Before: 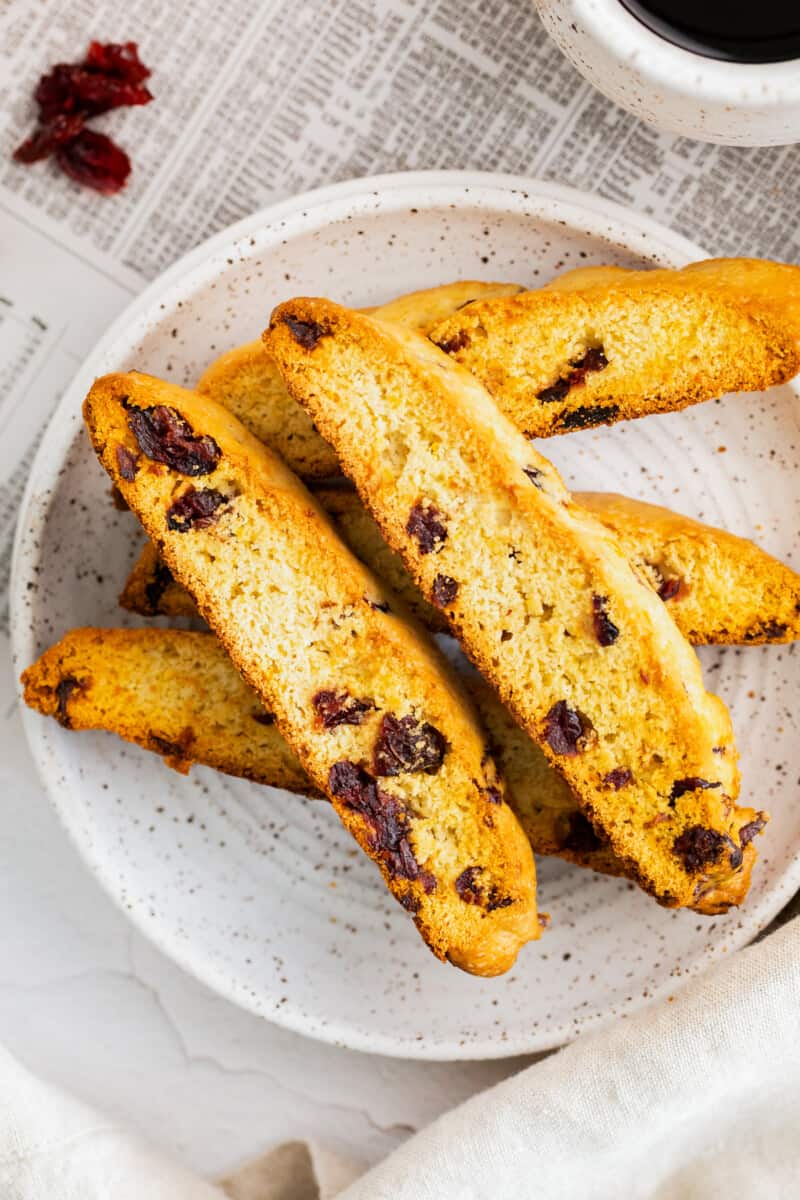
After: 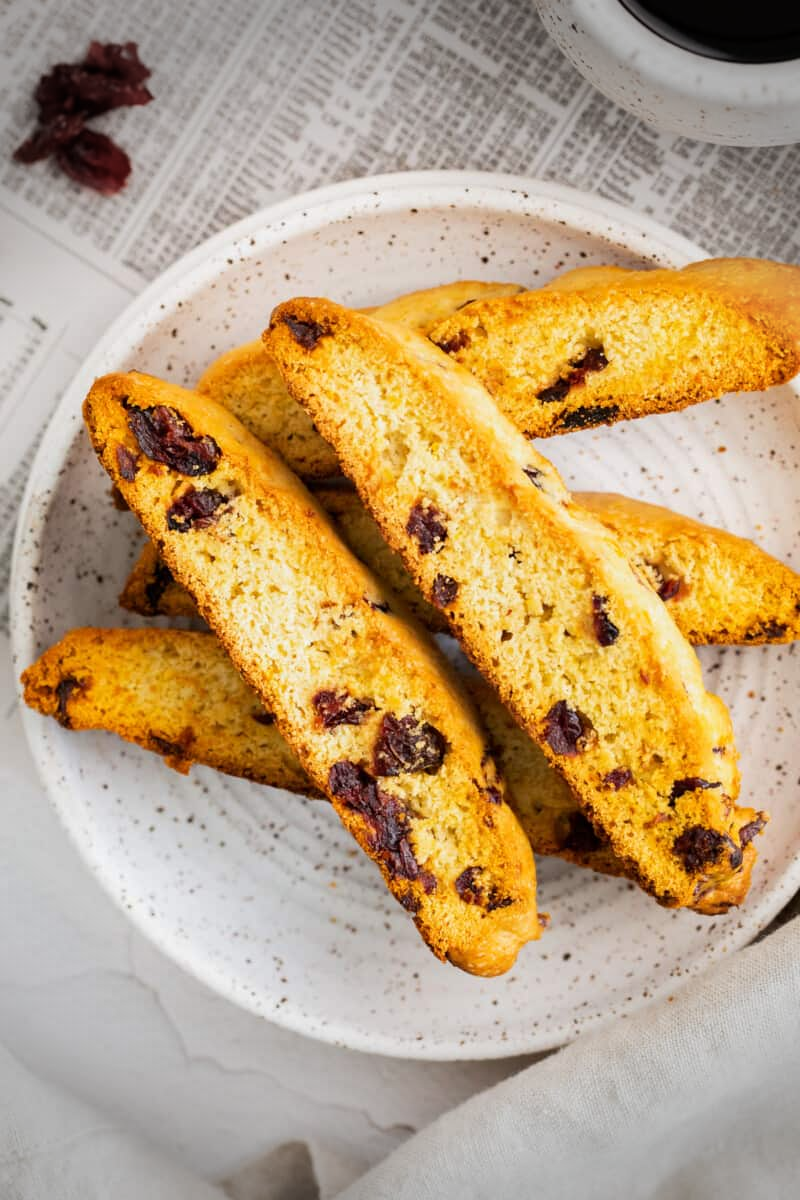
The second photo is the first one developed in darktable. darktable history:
vignetting: fall-off start 90.95%, fall-off radius 39.5%, width/height ratio 1.22, shape 1.29
